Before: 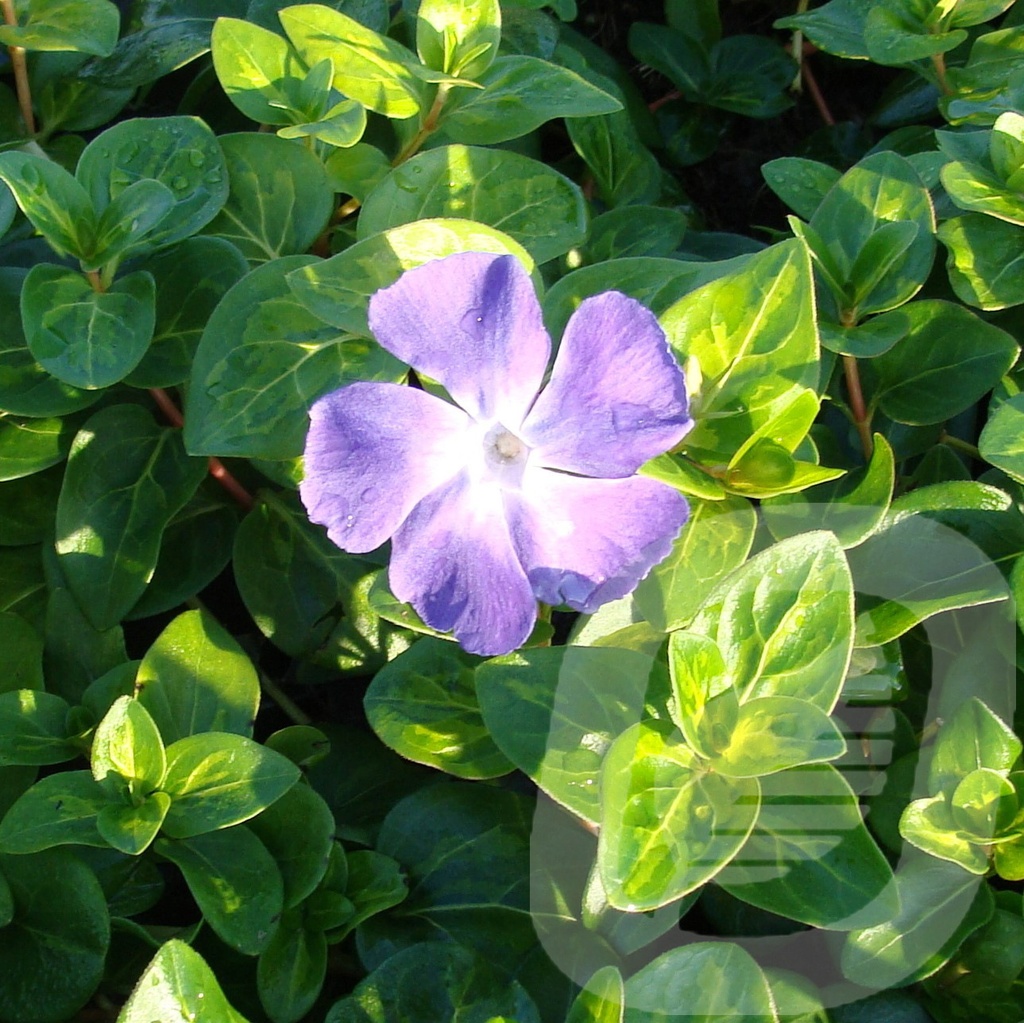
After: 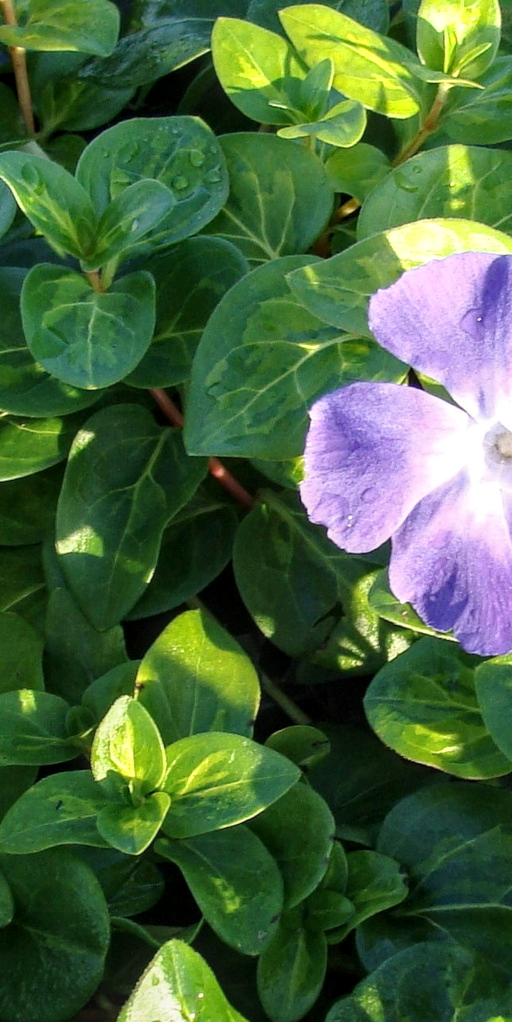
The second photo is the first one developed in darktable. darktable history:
local contrast: on, module defaults
crop and rotate: left 0.033%, top 0%, right 49.936%
shadows and highlights: shadows 31.19, highlights 1.56, soften with gaussian
